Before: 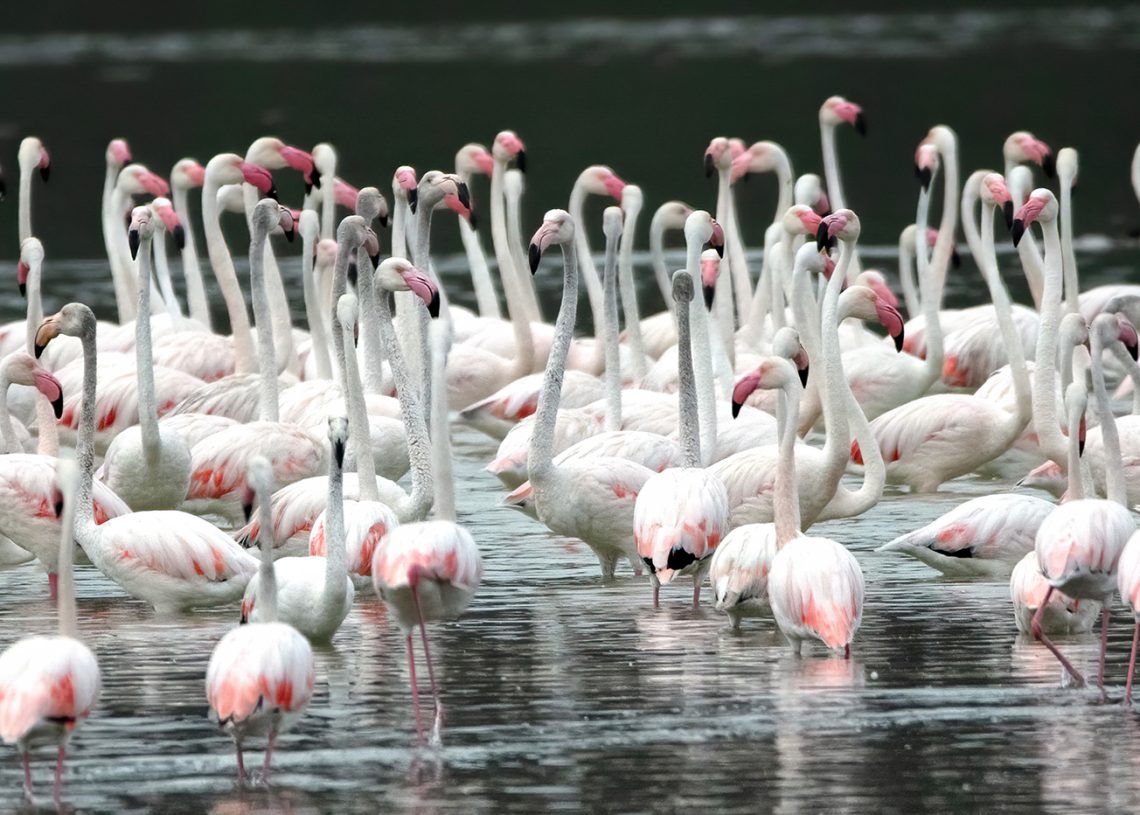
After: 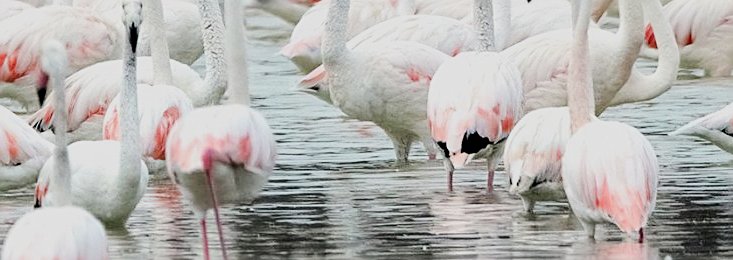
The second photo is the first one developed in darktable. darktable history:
sharpen: on, module defaults
exposure: exposure 0.636 EV, compensate highlight preservation false
crop: left 18.091%, top 51.13%, right 17.525%, bottom 16.85%
filmic rgb: black relative exposure -7.15 EV, white relative exposure 5.36 EV, hardness 3.02
